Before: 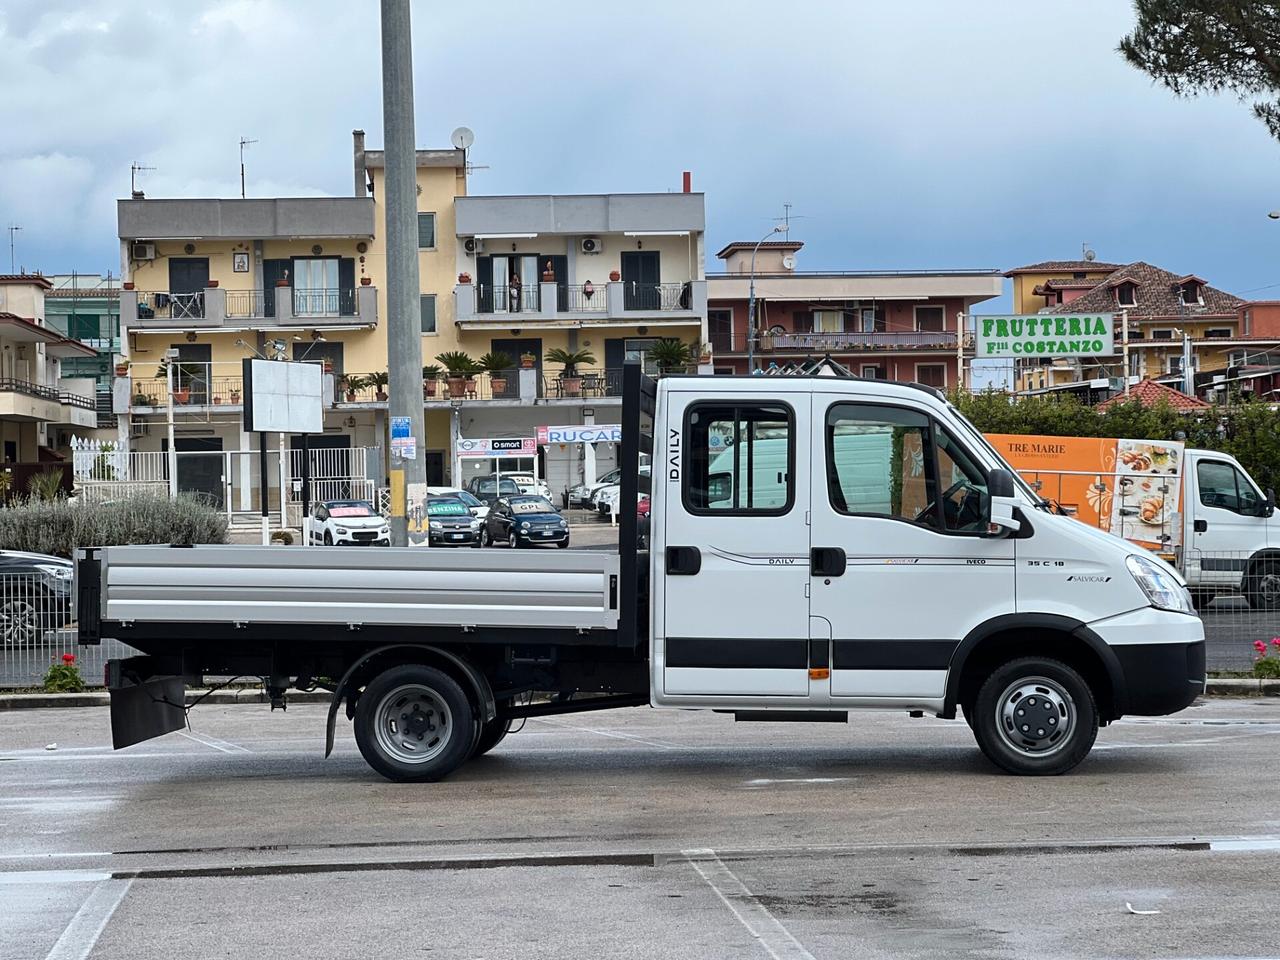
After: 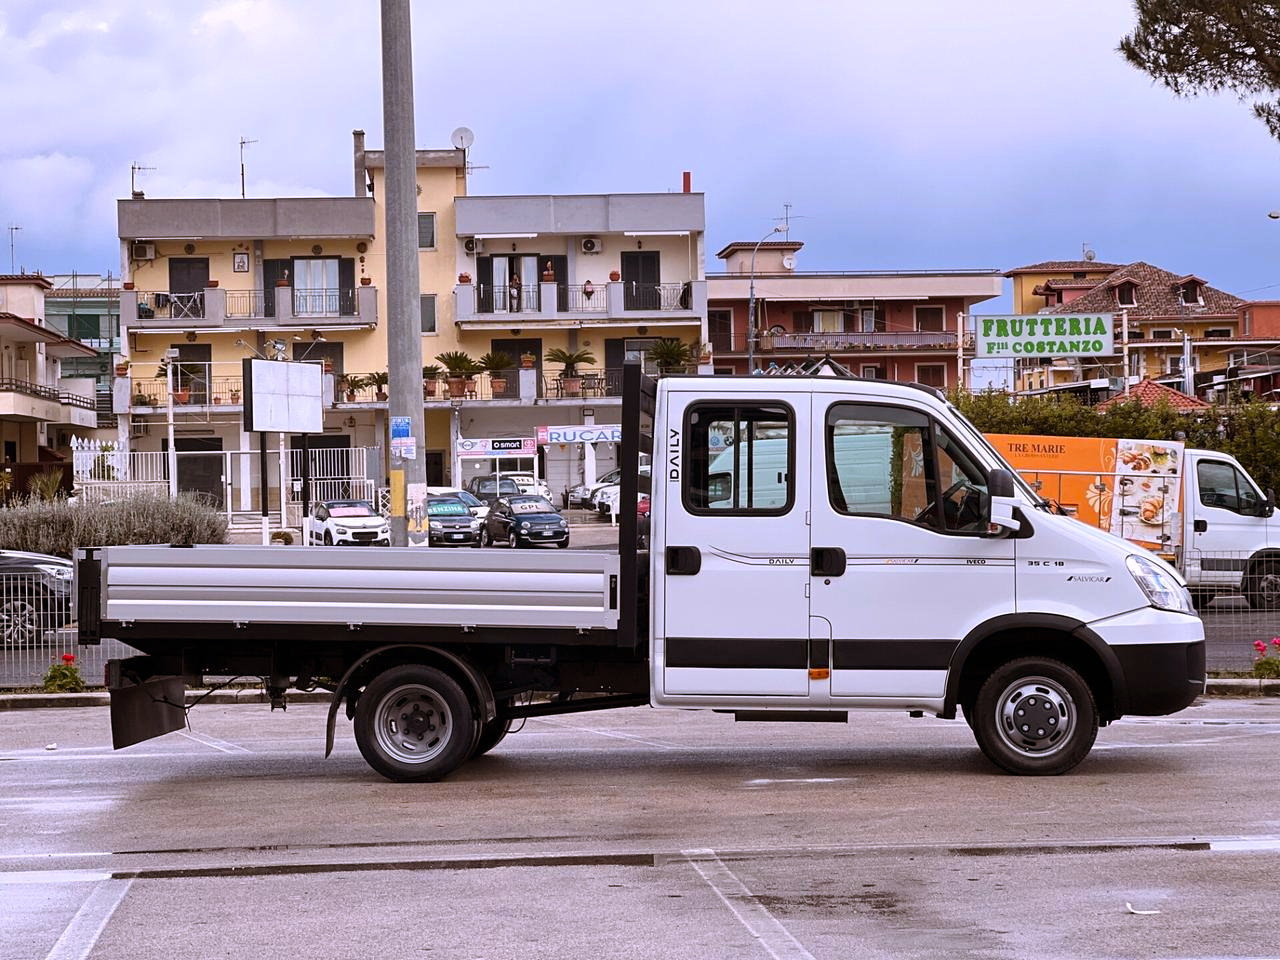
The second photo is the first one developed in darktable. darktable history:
color balance rgb: shadows lift › chroma 4.41%, shadows lift › hue 27°, power › chroma 2.5%, power › hue 70°, highlights gain › chroma 1%, highlights gain › hue 27°, saturation formula JzAzBz (2021)
white balance: red 1.042, blue 1.17
